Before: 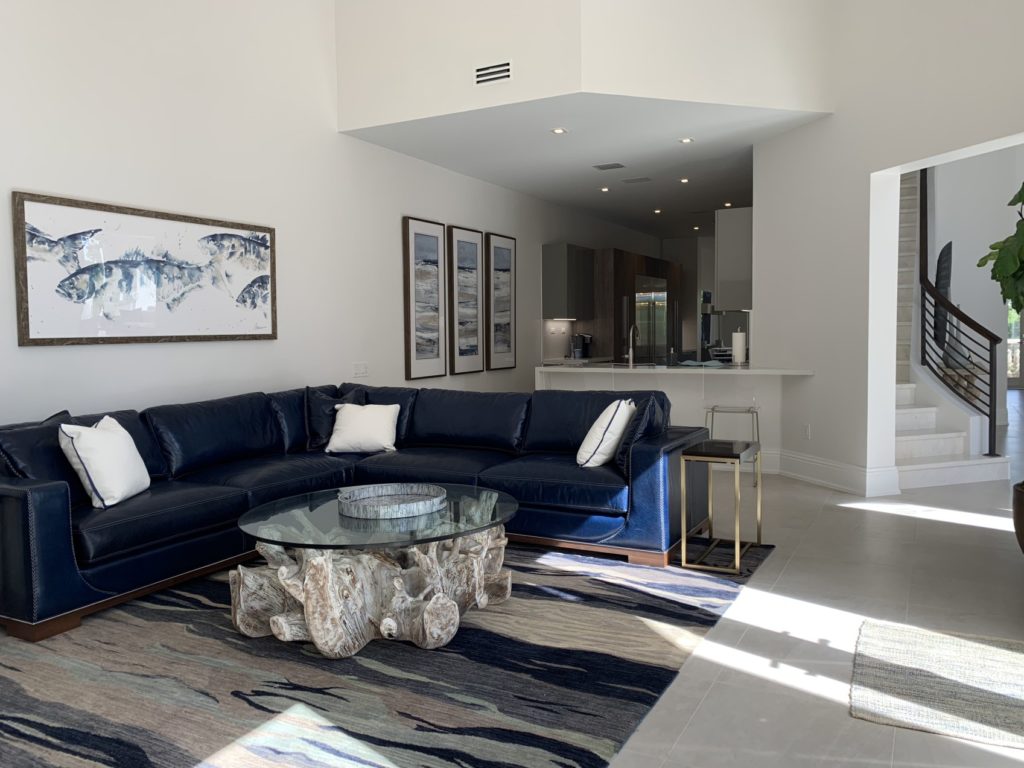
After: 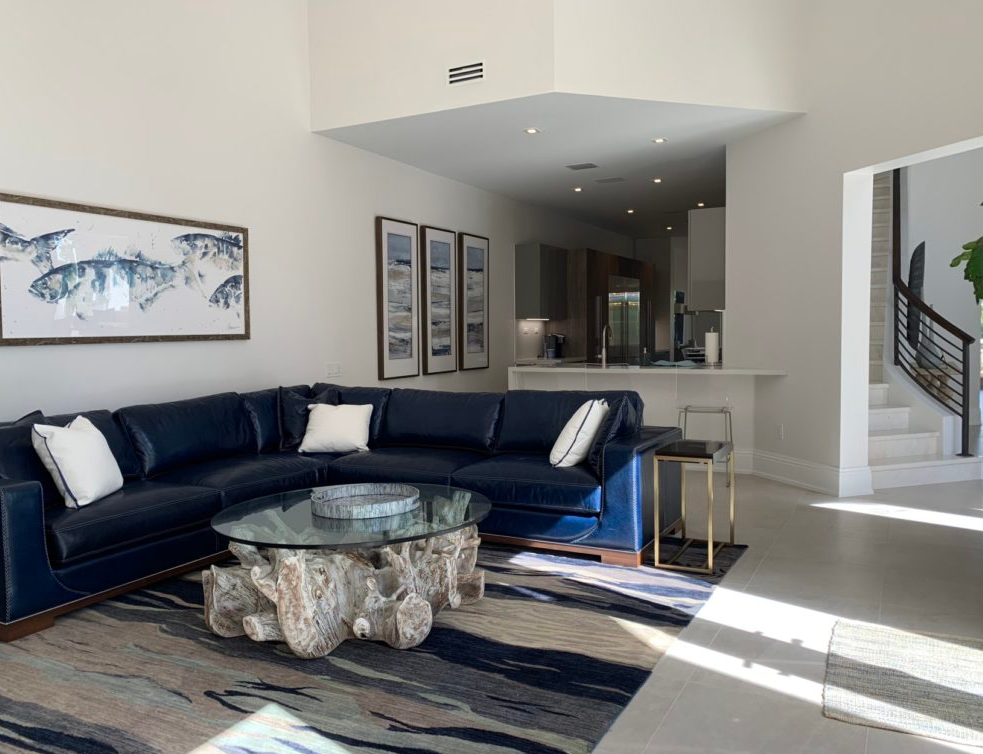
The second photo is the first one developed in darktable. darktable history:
crop and rotate: left 2.679%, right 1.277%, bottom 1.792%
